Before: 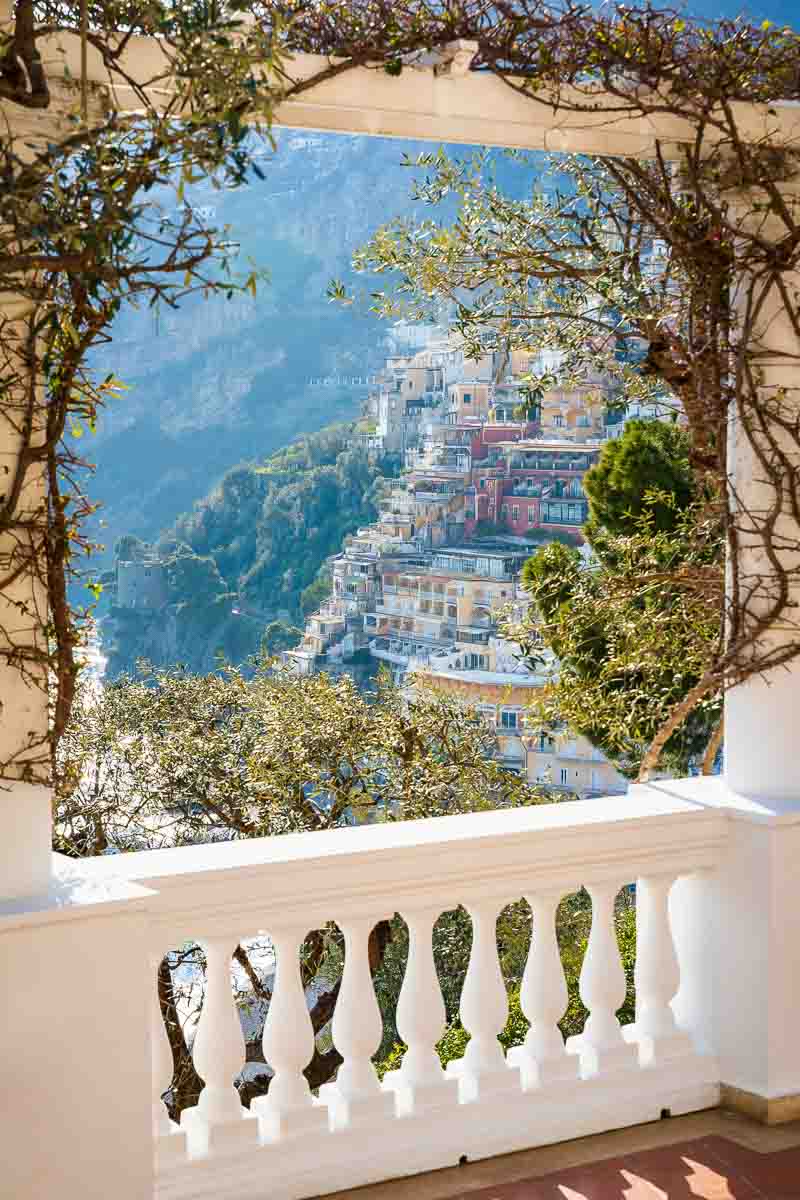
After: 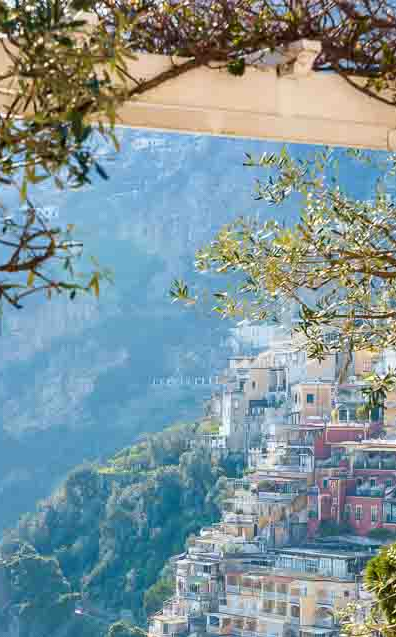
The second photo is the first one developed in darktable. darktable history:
crop: left 19.725%, right 30.576%, bottom 46.835%
